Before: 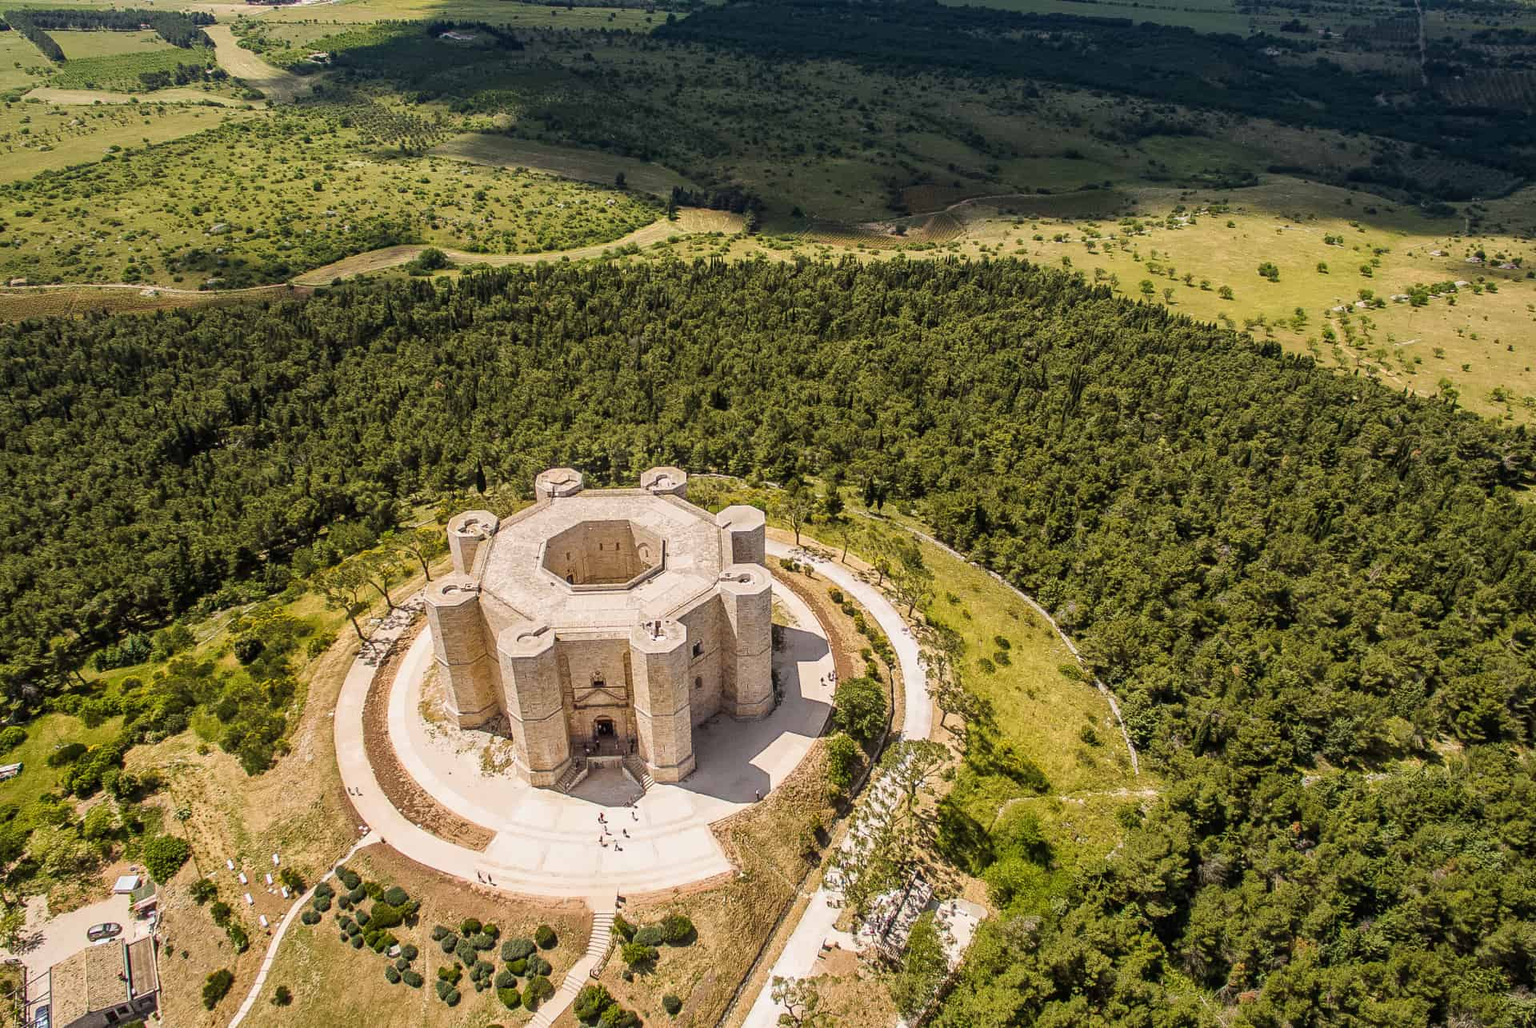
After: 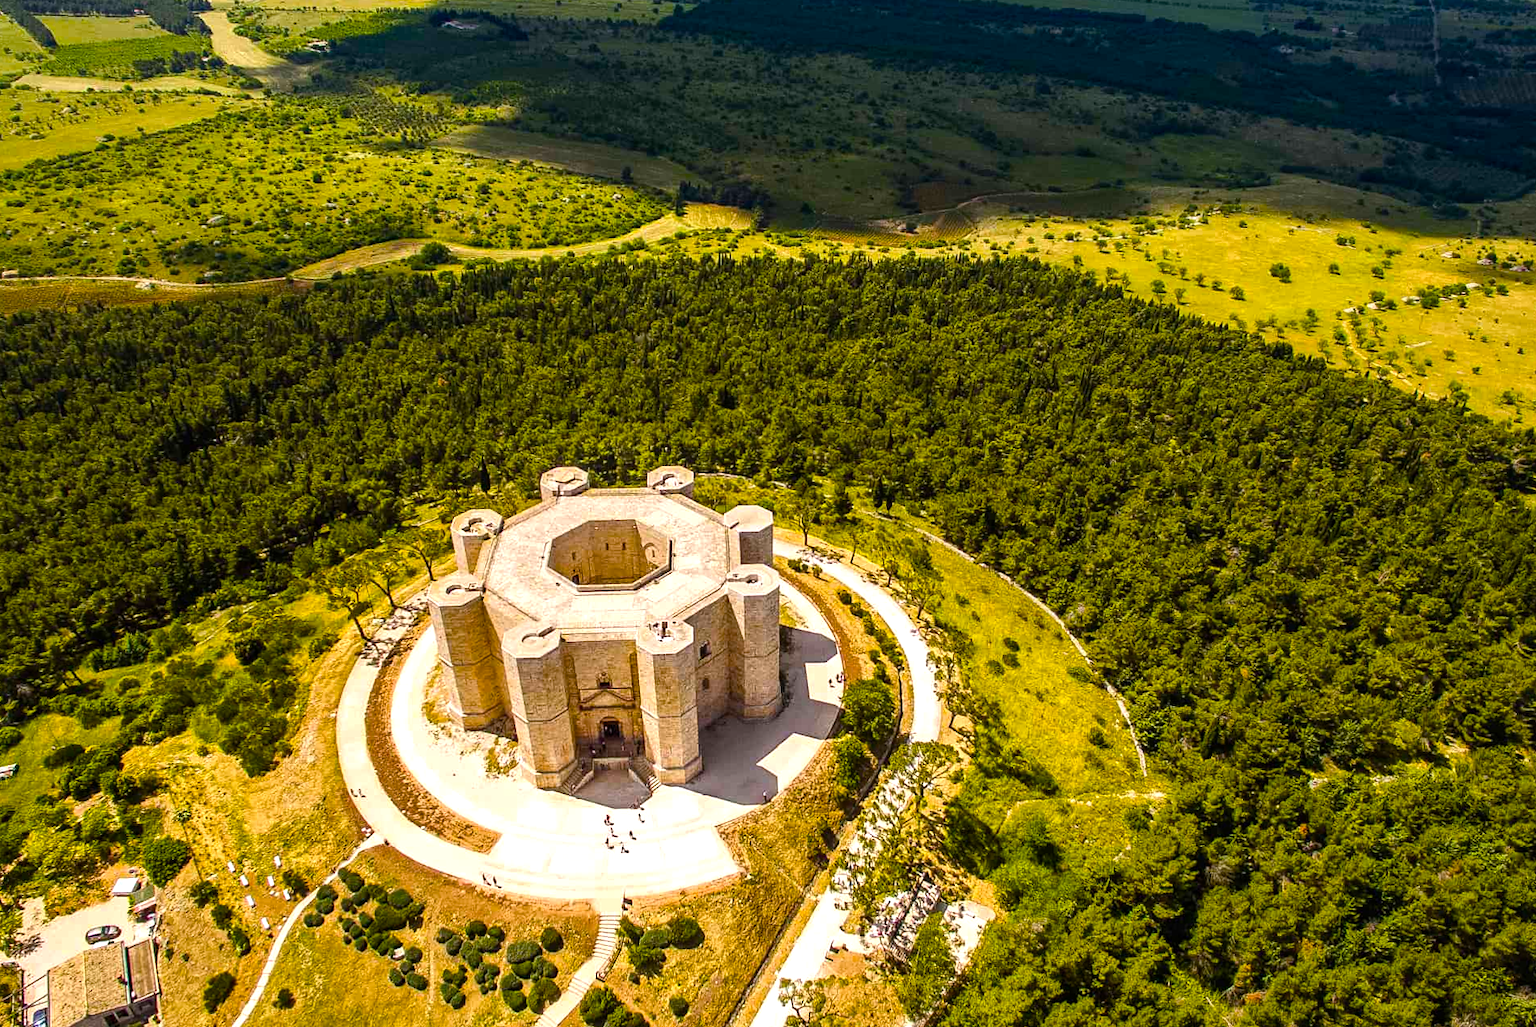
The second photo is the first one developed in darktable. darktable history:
rotate and perspective: rotation 0.174°, lens shift (vertical) 0.013, lens shift (horizontal) 0.019, shear 0.001, automatic cropping original format, crop left 0.007, crop right 0.991, crop top 0.016, crop bottom 0.997
color balance rgb: linear chroma grading › global chroma 9%, perceptual saturation grading › global saturation 36%, perceptual saturation grading › shadows 35%, perceptual brilliance grading › global brilliance 15%, perceptual brilliance grading › shadows -35%, global vibrance 15%
